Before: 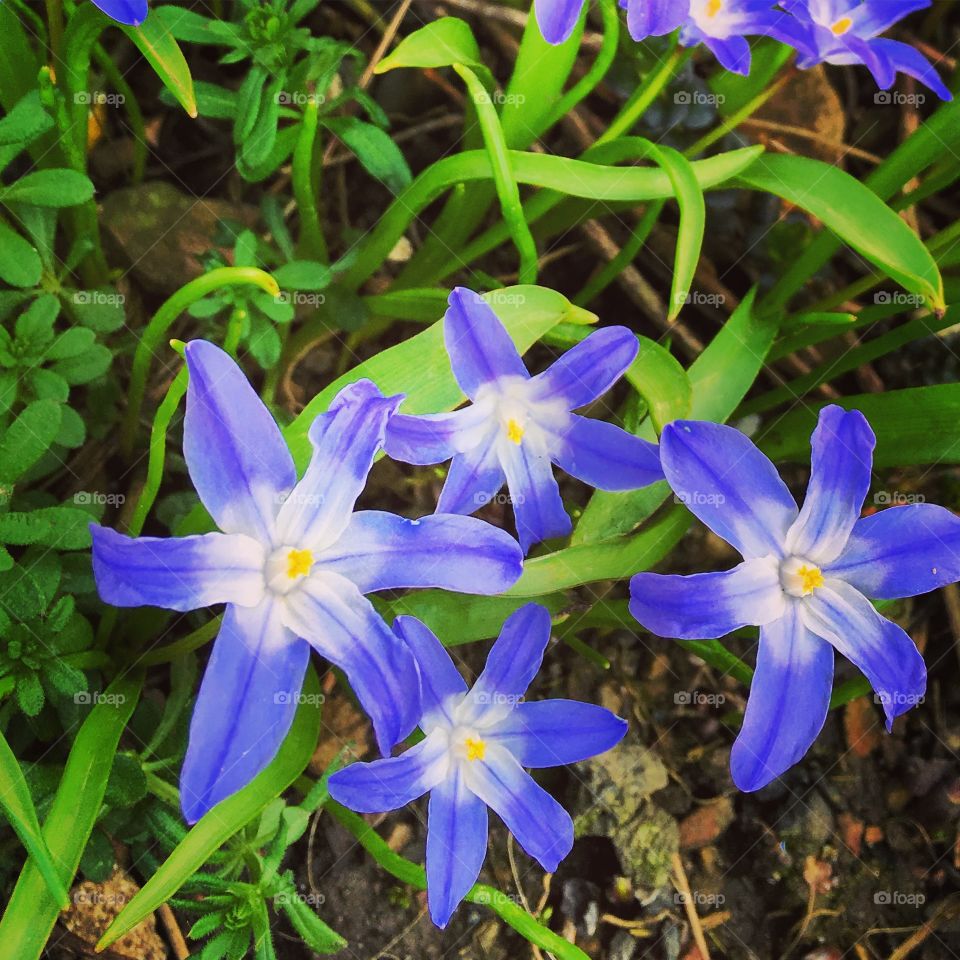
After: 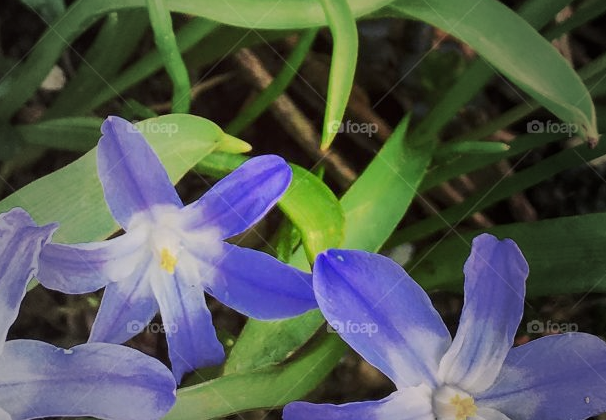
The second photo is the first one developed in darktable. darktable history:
vignetting: fall-off start 16.66%, fall-off radius 100.08%, width/height ratio 0.723
crop: left 36.19%, top 17.915%, right 0.584%, bottom 38.314%
local contrast: highlights 103%, shadows 102%, detail 119%, midtone range 0.2
